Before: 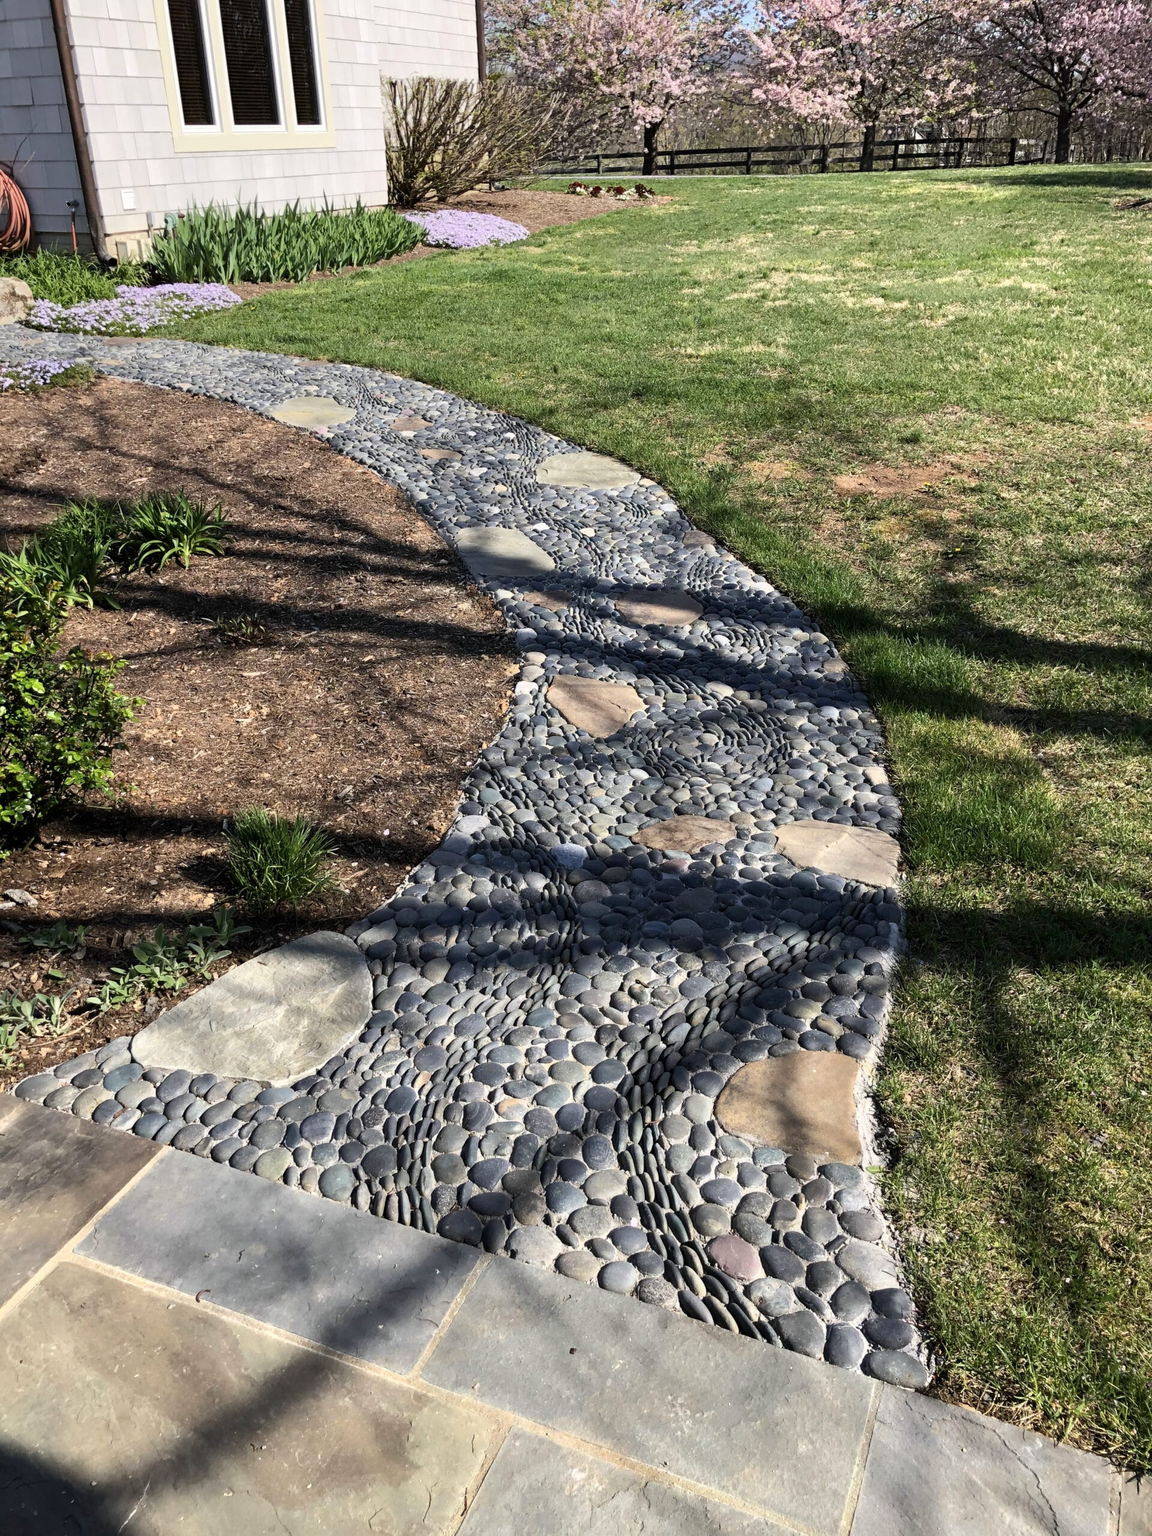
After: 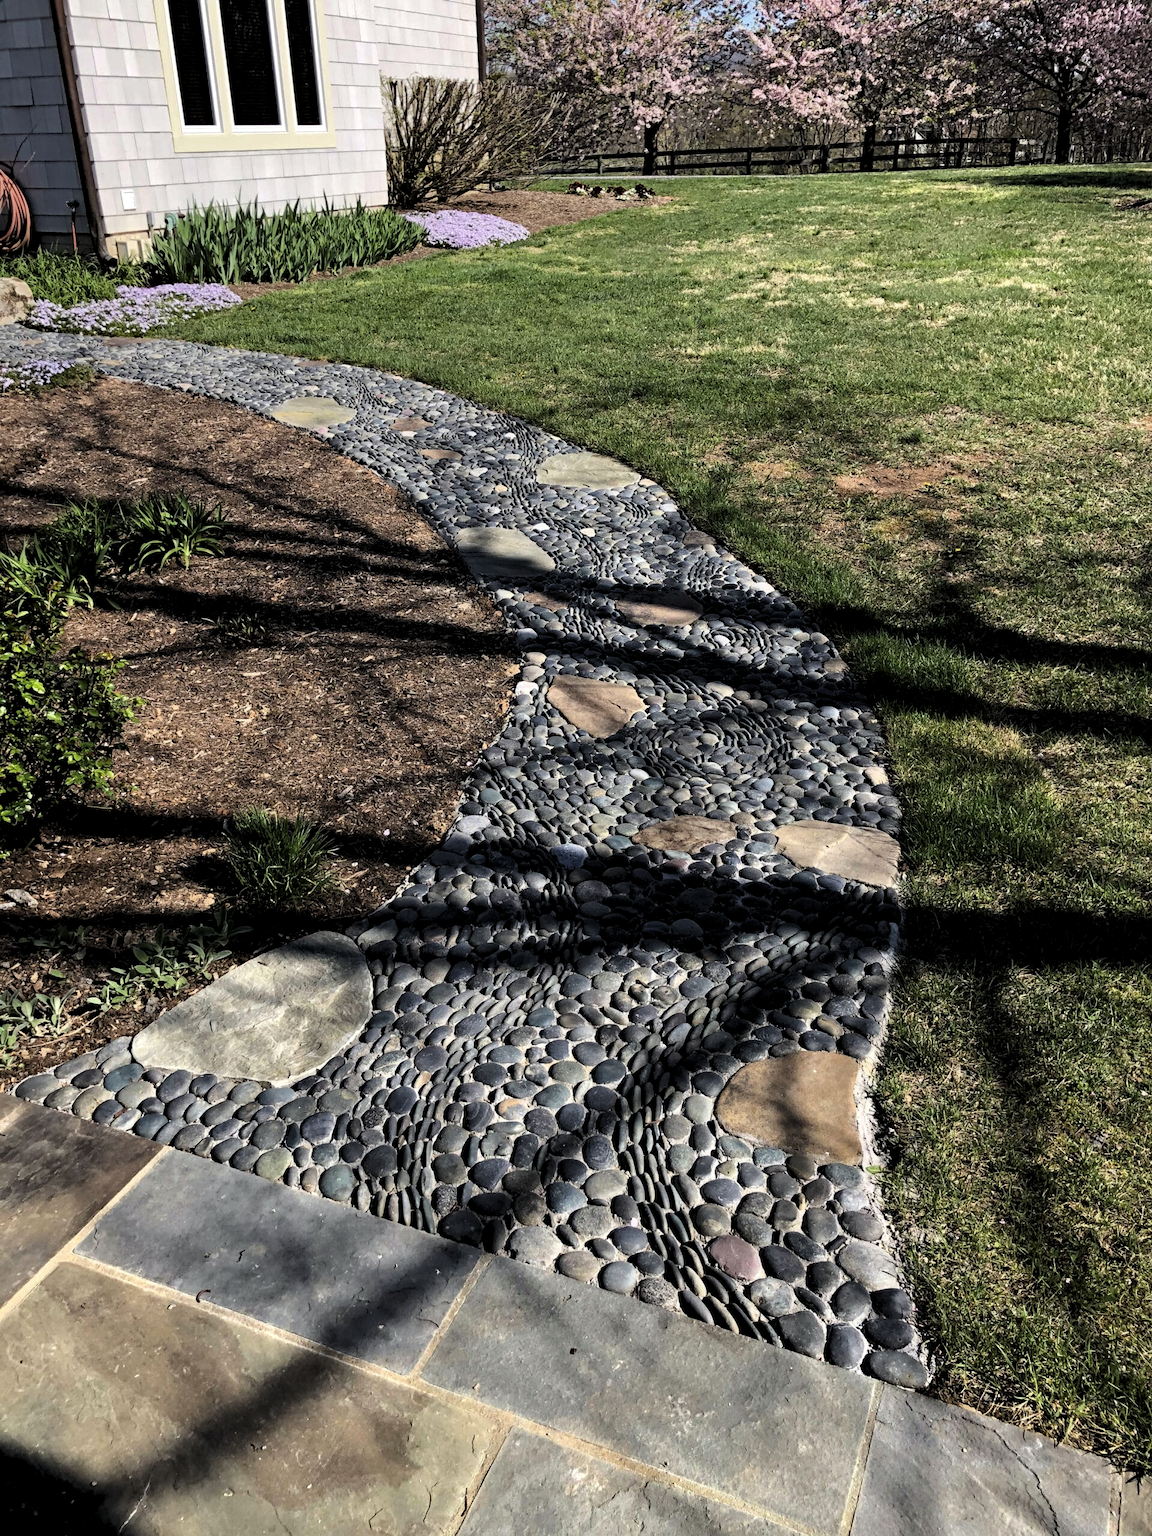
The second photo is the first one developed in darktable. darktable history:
levels: levels [0.116, 0.574, 1]
haze removal: strength 0.29, distance 0.25, compatibility mode true, adaptive false
